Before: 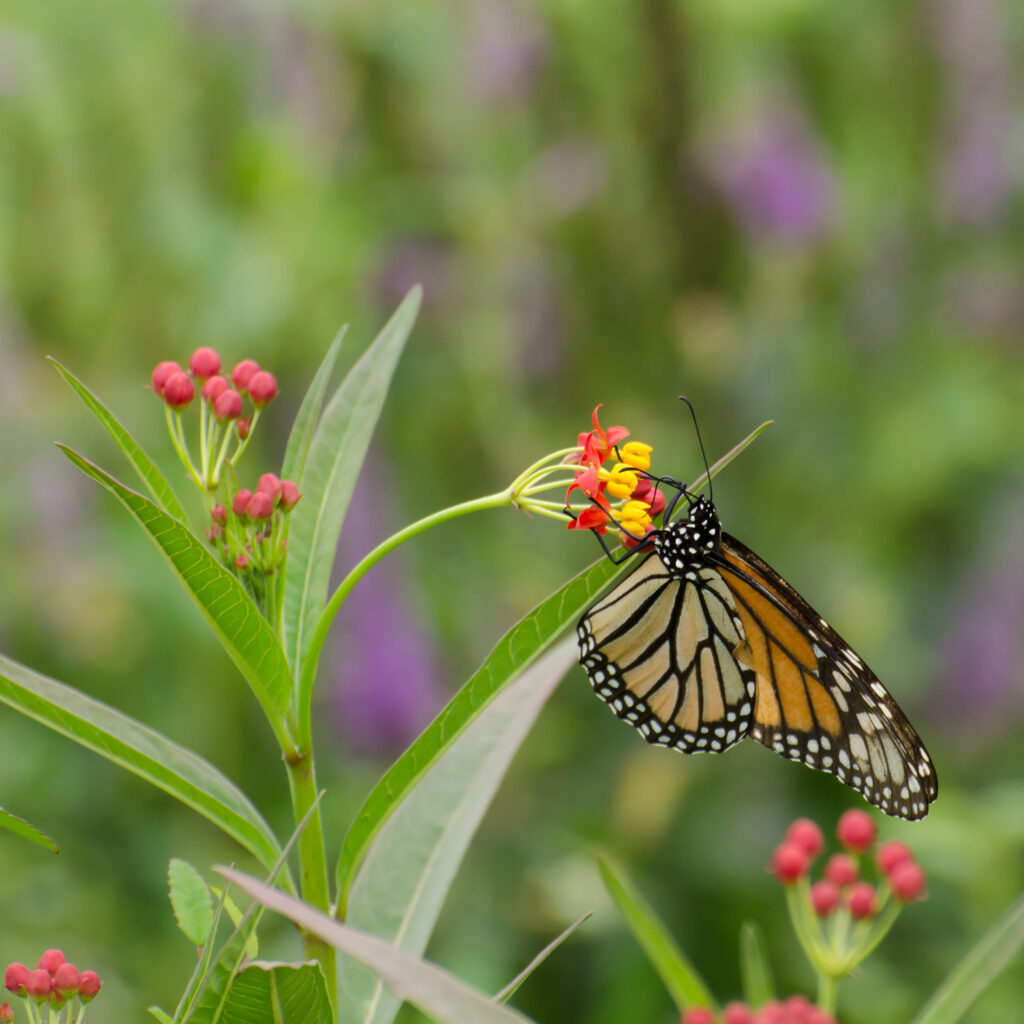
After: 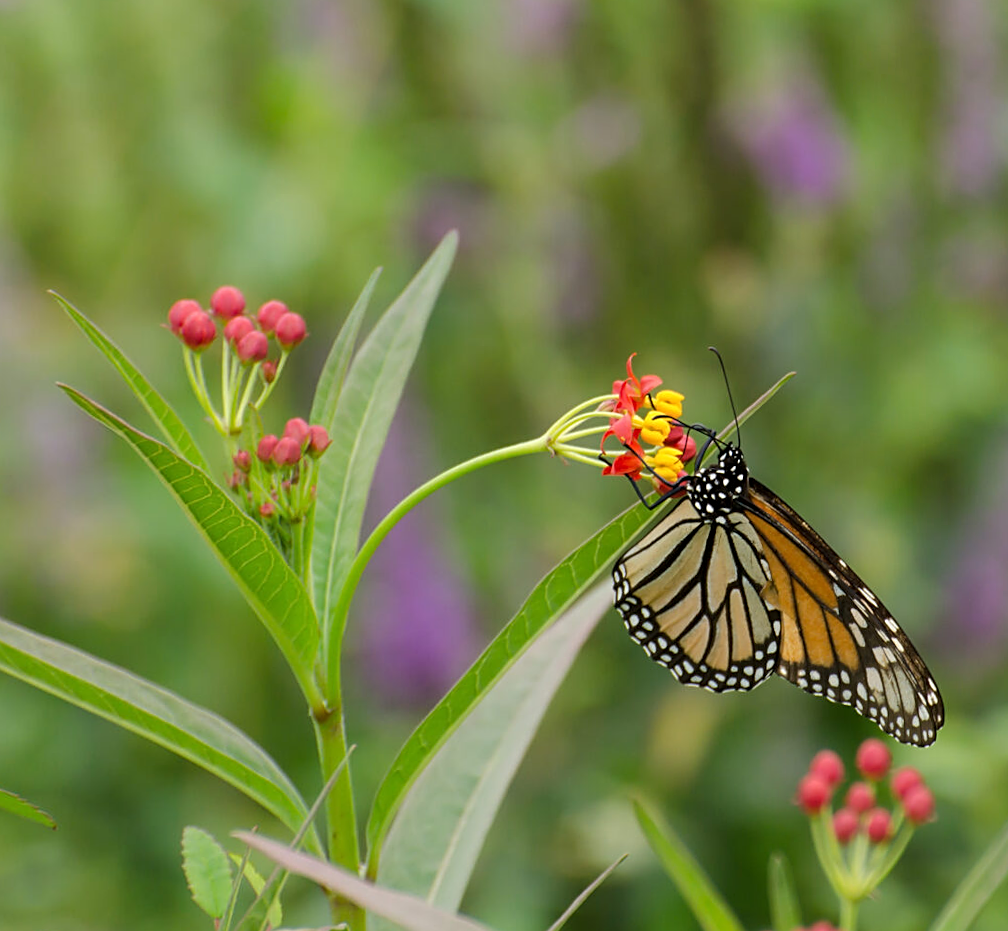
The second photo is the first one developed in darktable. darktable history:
sharpen: on, module defaults
rotate and perspective: rotation -0.013°, lens shift (vertical) -0.027, lens shift (horizontal) 0.178, crop left 0.016, crop right 0.989, crop top 0.082, crop bottom 0.918
